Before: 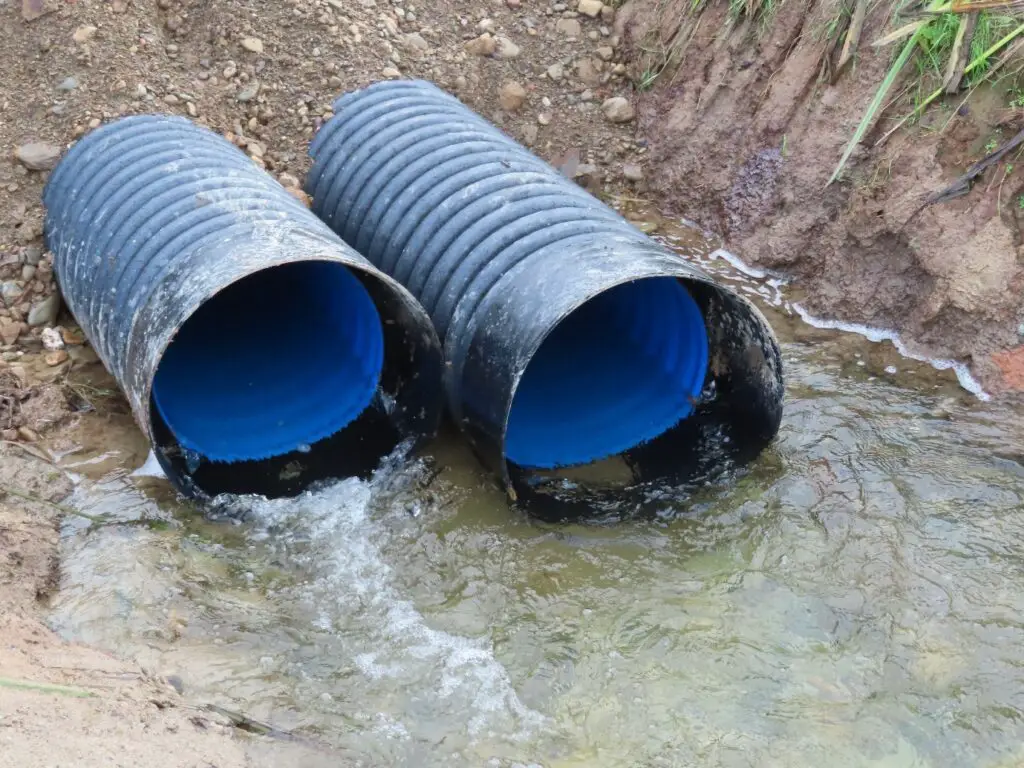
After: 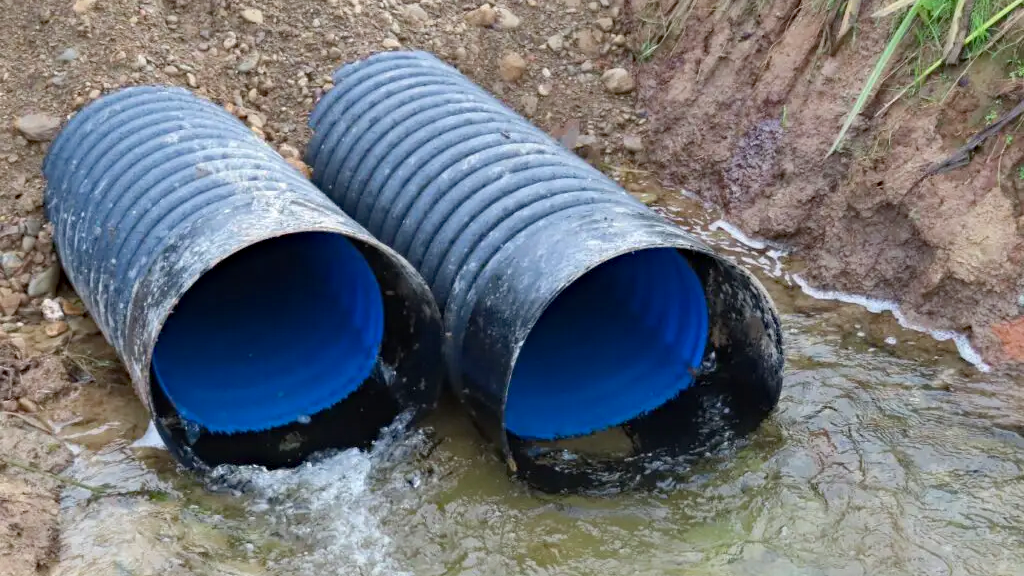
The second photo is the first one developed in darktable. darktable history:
haze removal: strength 0.29, distance 0.25, compatibility mode true, adaptive false
crop: top 3.857%, bottom 21.132%
